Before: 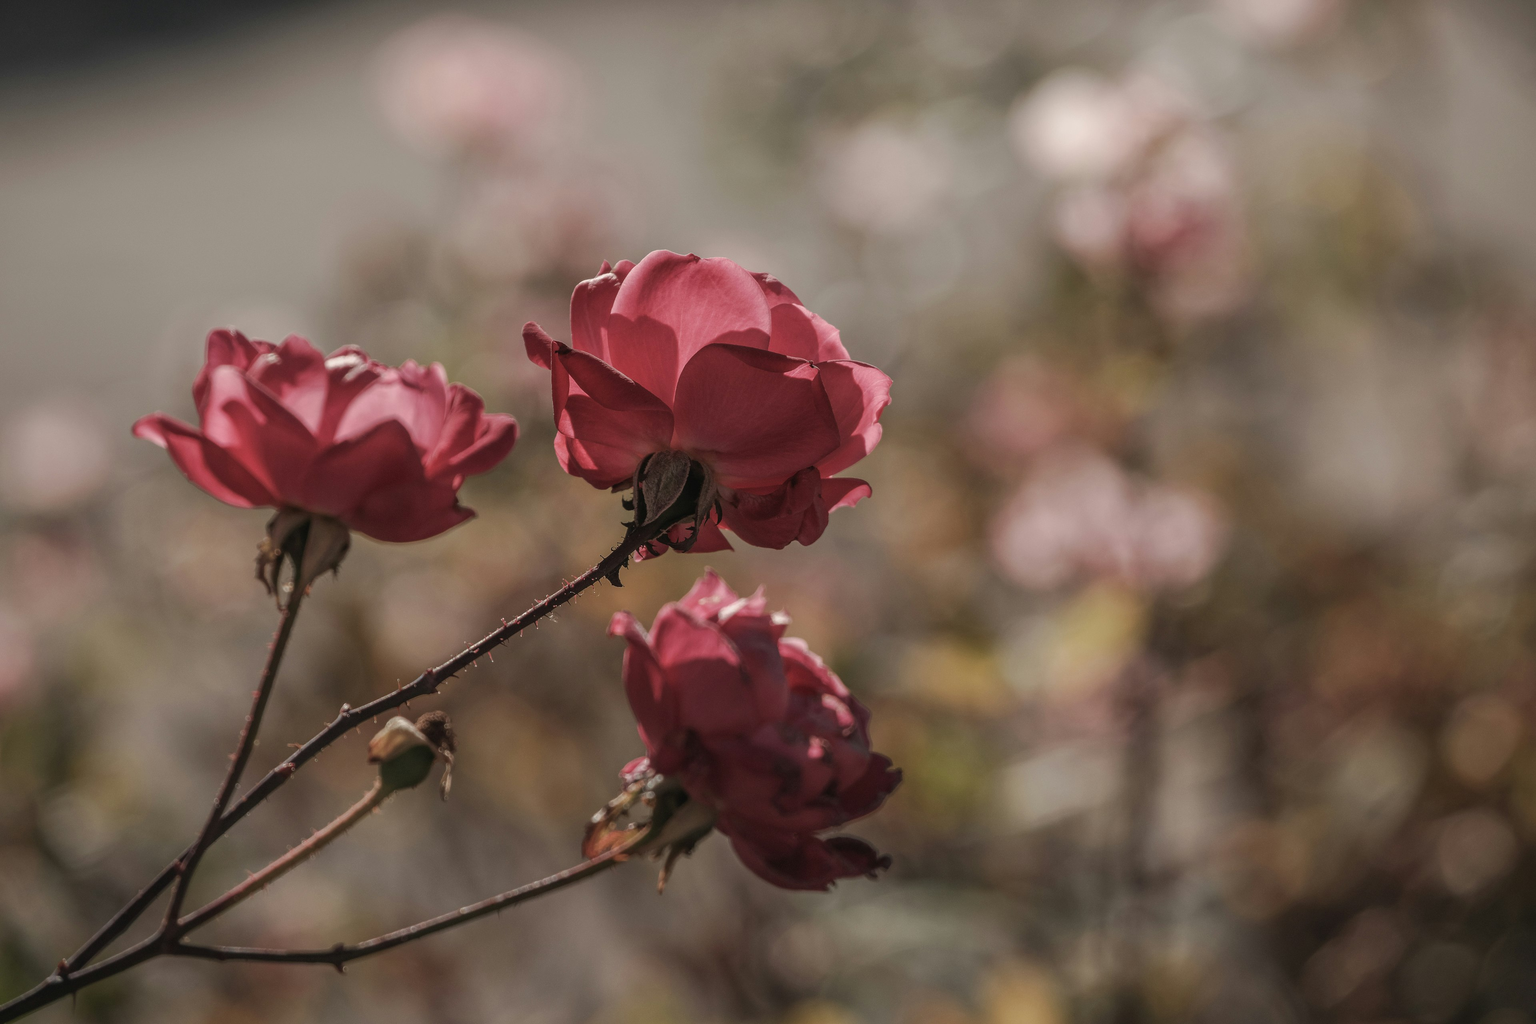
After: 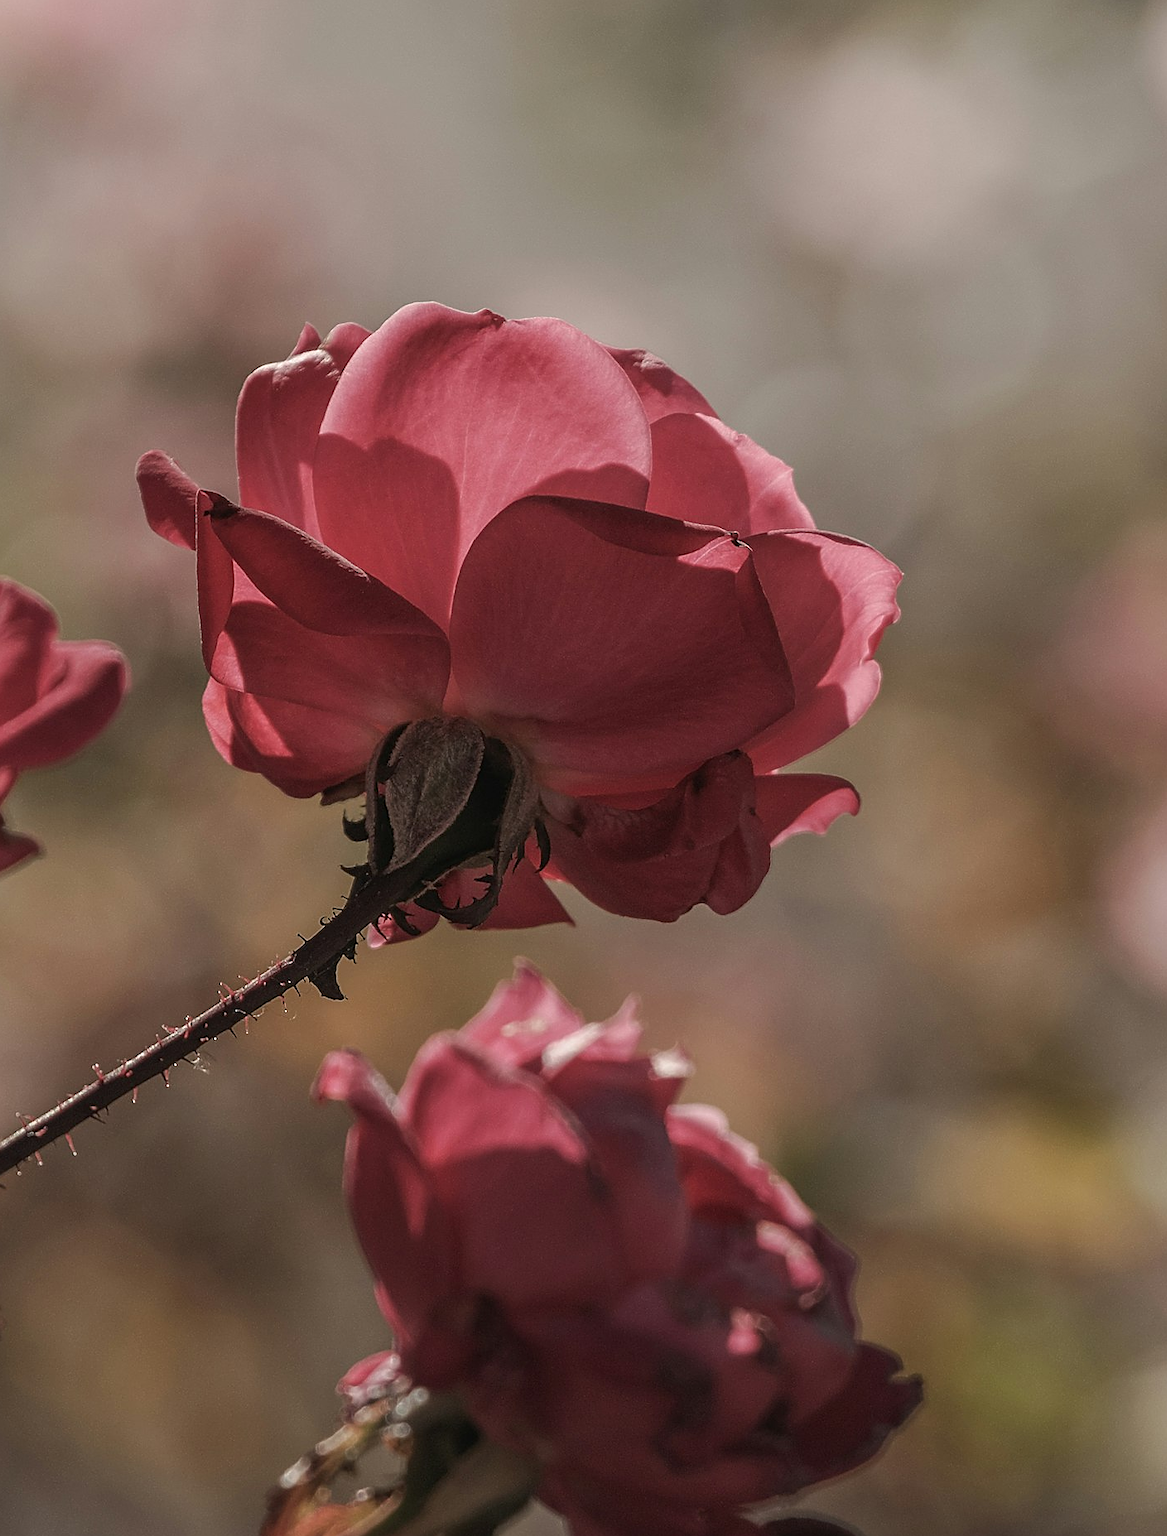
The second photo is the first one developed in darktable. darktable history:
tone equalizer: on, module defaults
crop and rotate: left 29.737%, top 10.19%, right 33.523%, bottom 17.348%
sharpen: on, module defaults
